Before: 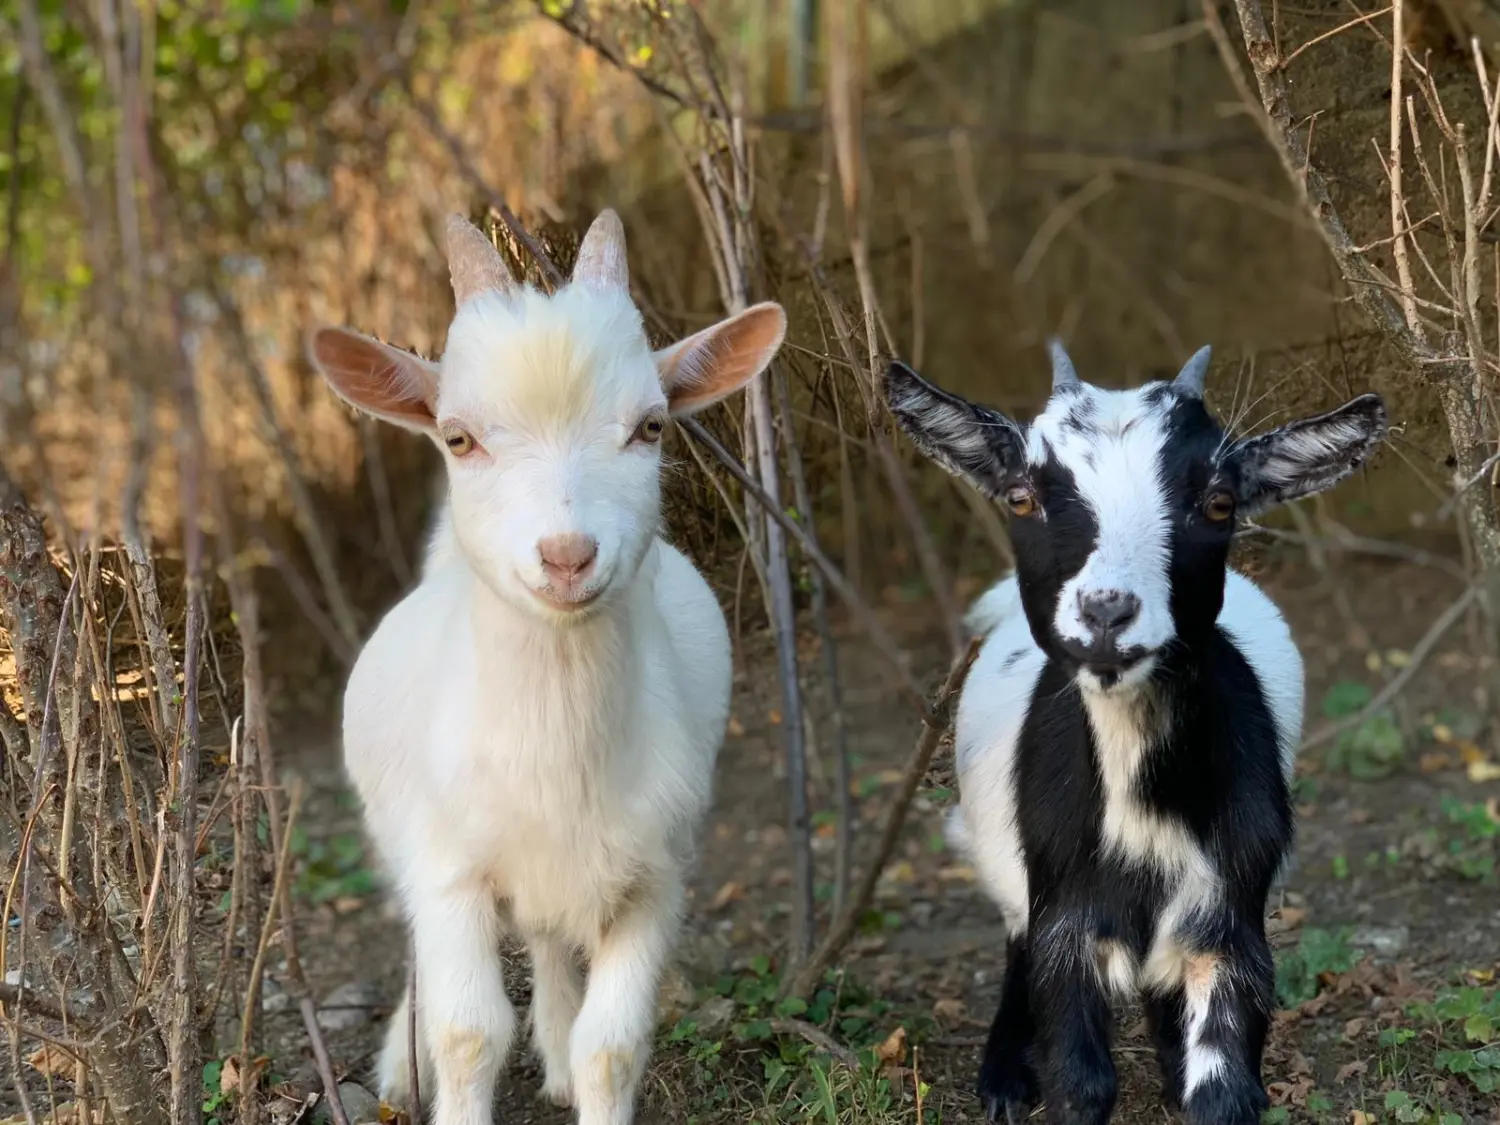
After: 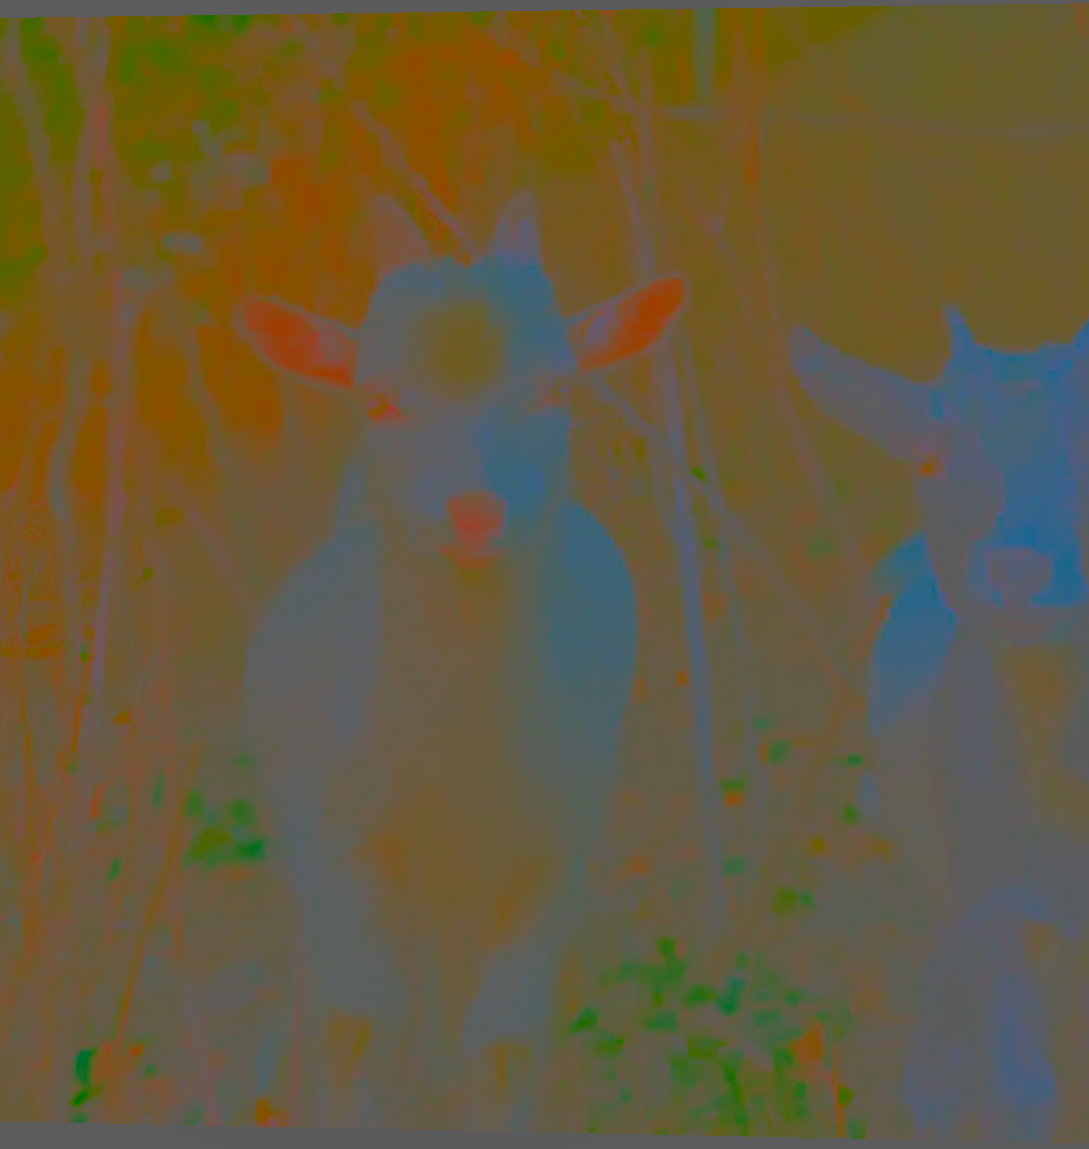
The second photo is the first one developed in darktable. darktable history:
rotate and perspective: rotation 0.128°, lens shift (vertical) -0.181, lens shift (horizontal) -0.044, shear 0.001, automatic cropping off
contrast brightness saturation: contrast -0.99, brightness -0.17, saturation 0.75
crop and rotate: left 8.786%, right 24.548%
local contrast: mode bilateral grid, contrast 20, coarseness 100, detail 150%, midtone range 0.2
